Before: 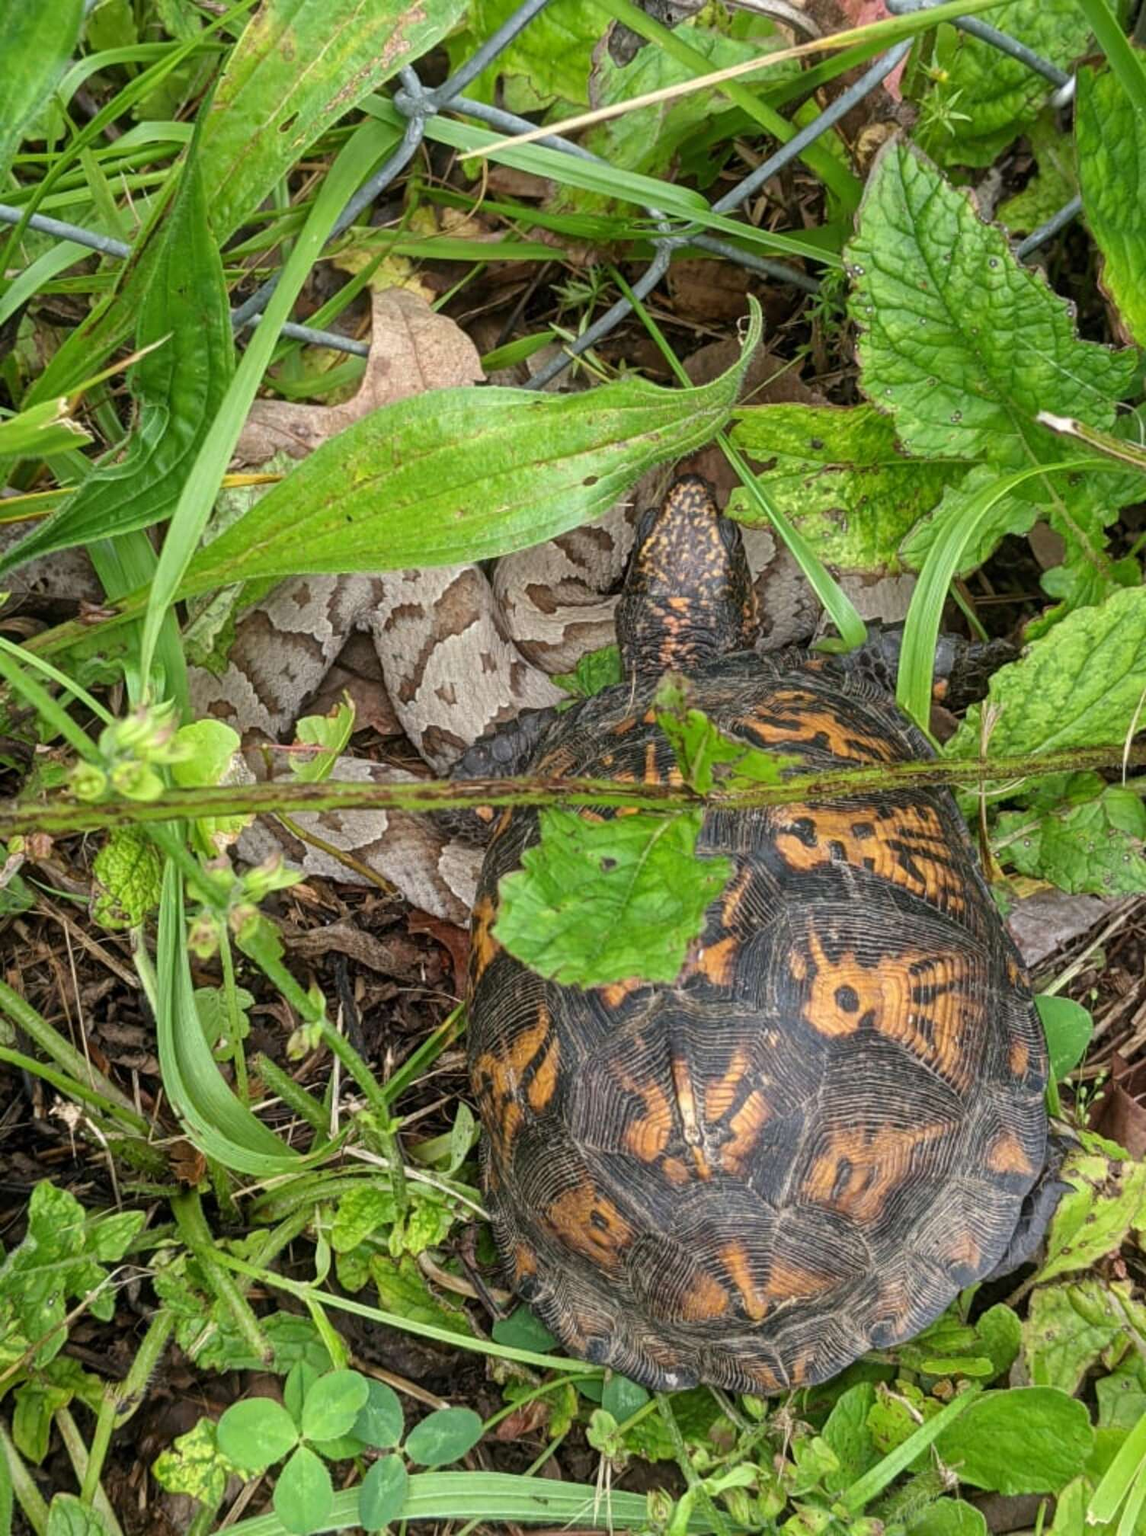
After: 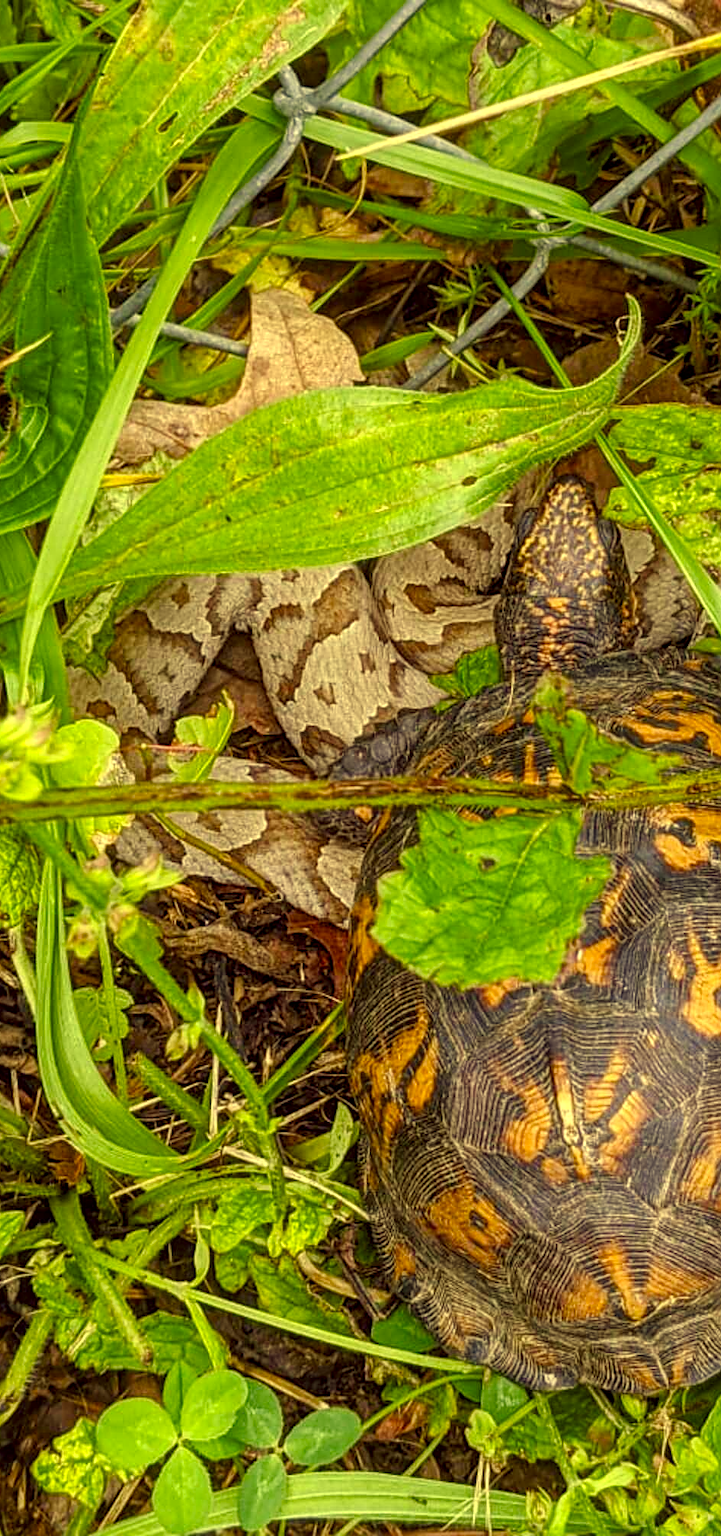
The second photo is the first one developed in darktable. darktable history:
color balance rgb: shadows lift › chroma 0.667%, shadows lift › hue 114.6°, perceptual saturation grading › global saturation 0.623%, perceptual saturation grading › highlights -17.692%, perceptual saturation grading › mid-tones 33.583%, perceptual saturation grading › shadows 50.357%, global vibrance 20%
local contrast: on, module defaults
crop: left 10.615%, right 26.406%
exposure: compensate highlight preservation false
levels: mode automatic, white 99.89%, levels [0, 0.435, 0.917]
sharpen: on, module defaults
color correction: highlights a* -0.441, highlights b* 39.84, shadows a* 9.22, shadows b* -0.91
